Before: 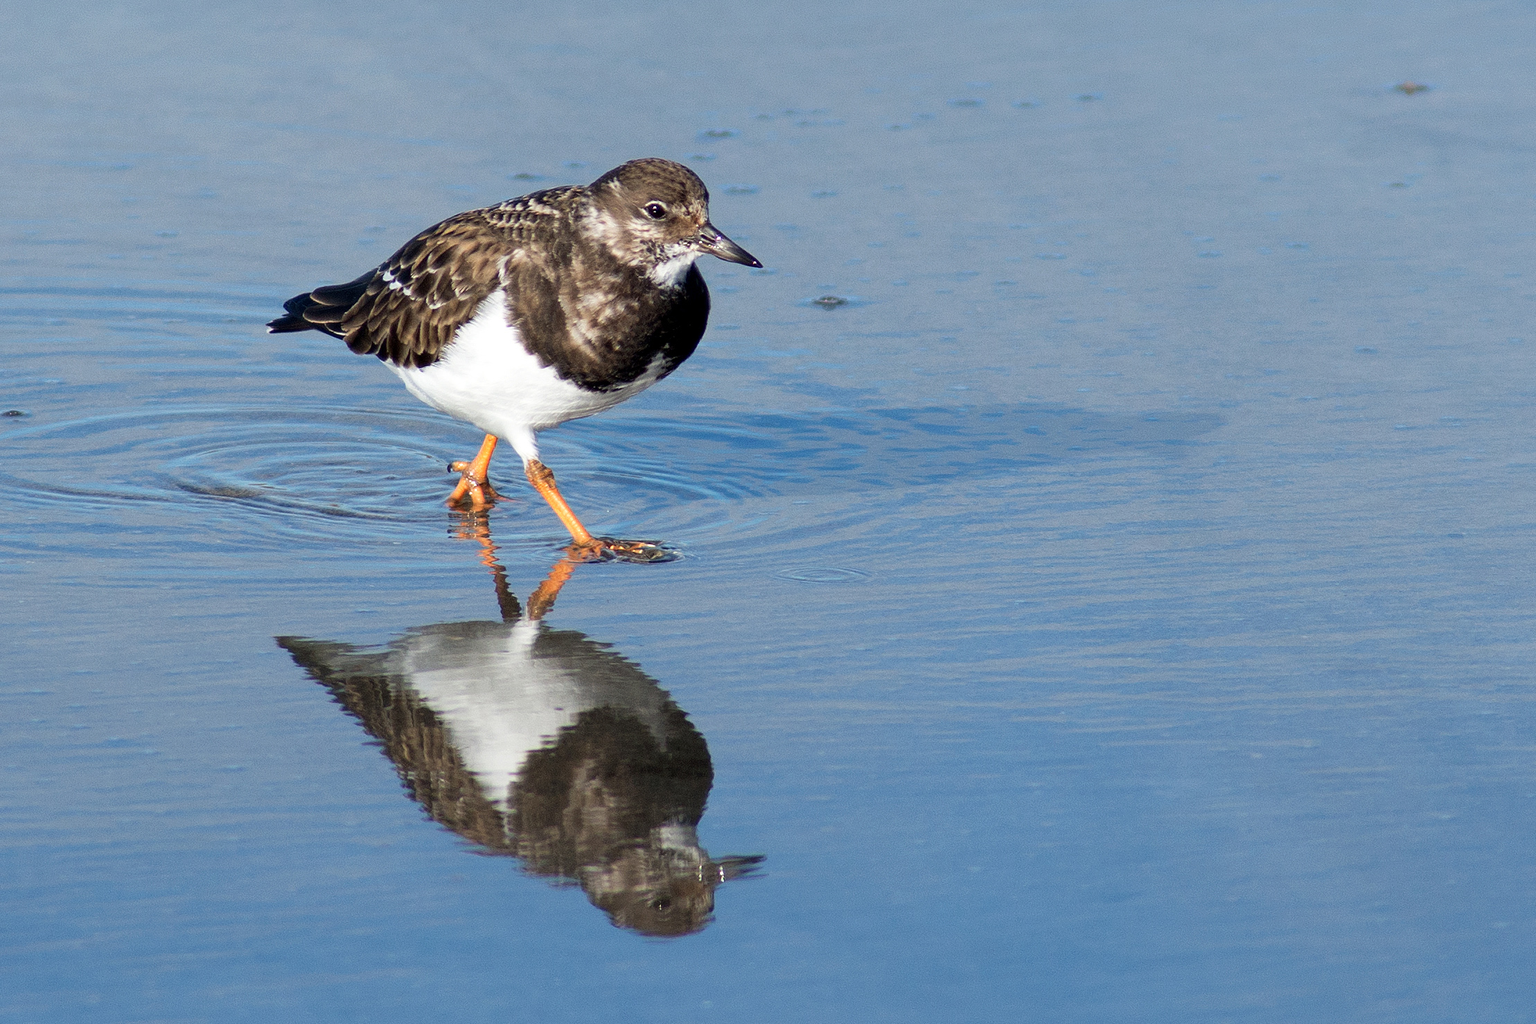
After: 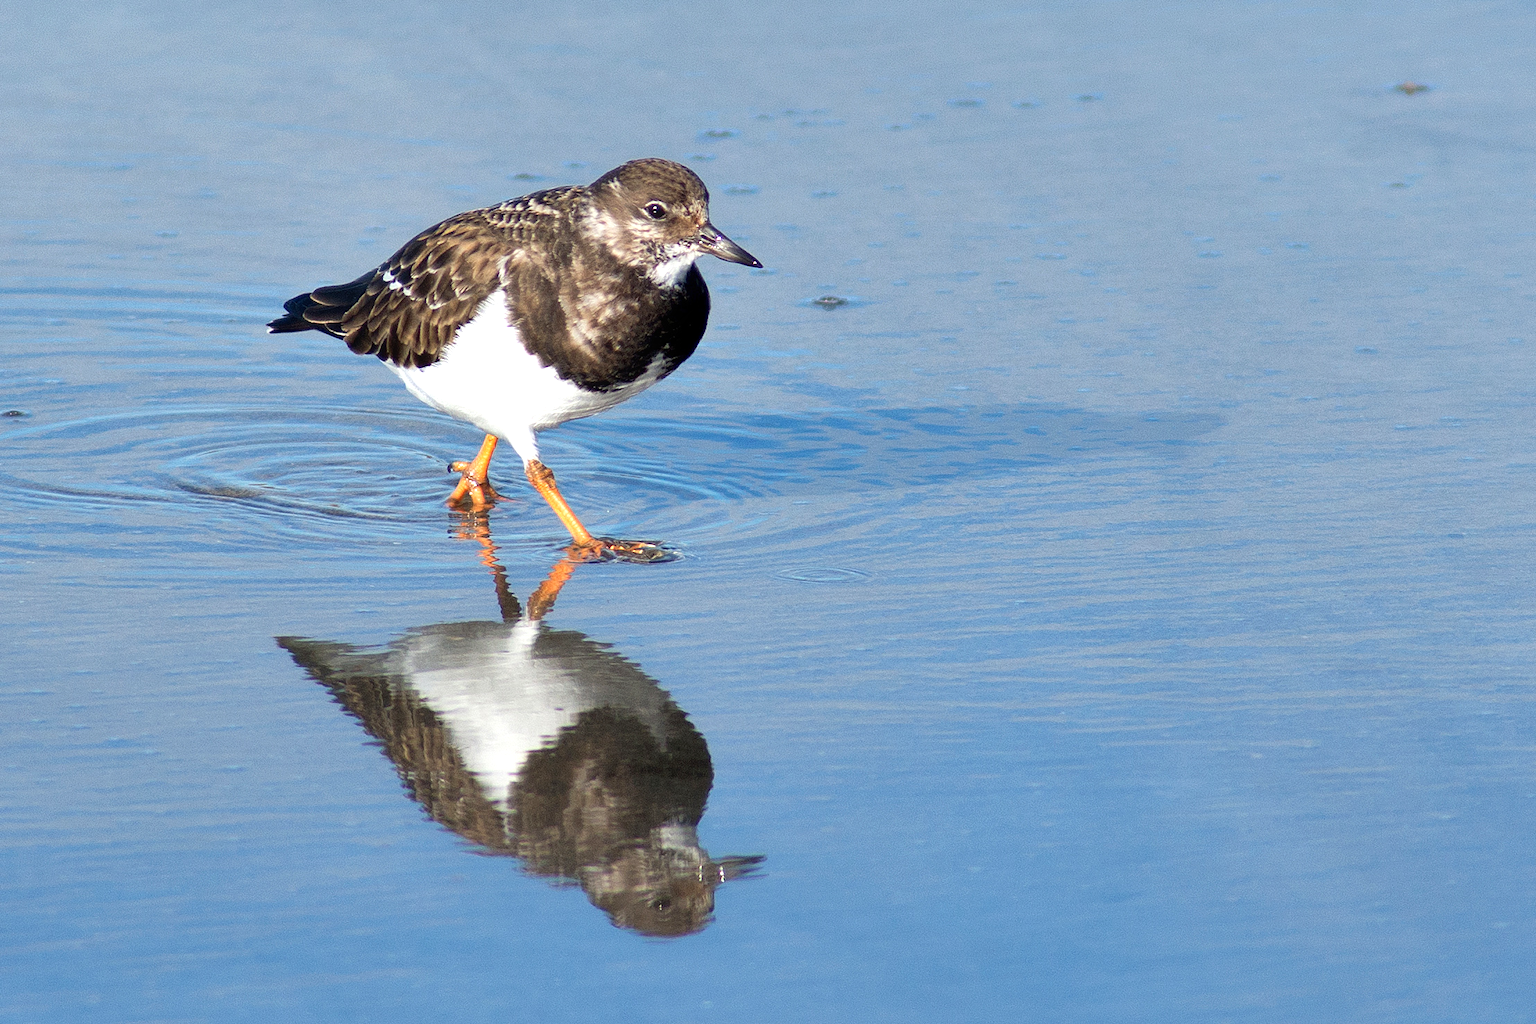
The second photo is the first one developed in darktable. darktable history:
contrast equalizer: y [[0.5, 0.488, 0.462, 0.461, 0.491, 0.5], [0.5 ×6], [0.5 ×6], [0 ×6], [0 ×6]]
shadows and highlights: shadows 49, highlights -41, soften with gaussian
exposure: black level correction 0.001, exposure 0.5 EV, compensate exposure bias true, compensate highlight preservation false
